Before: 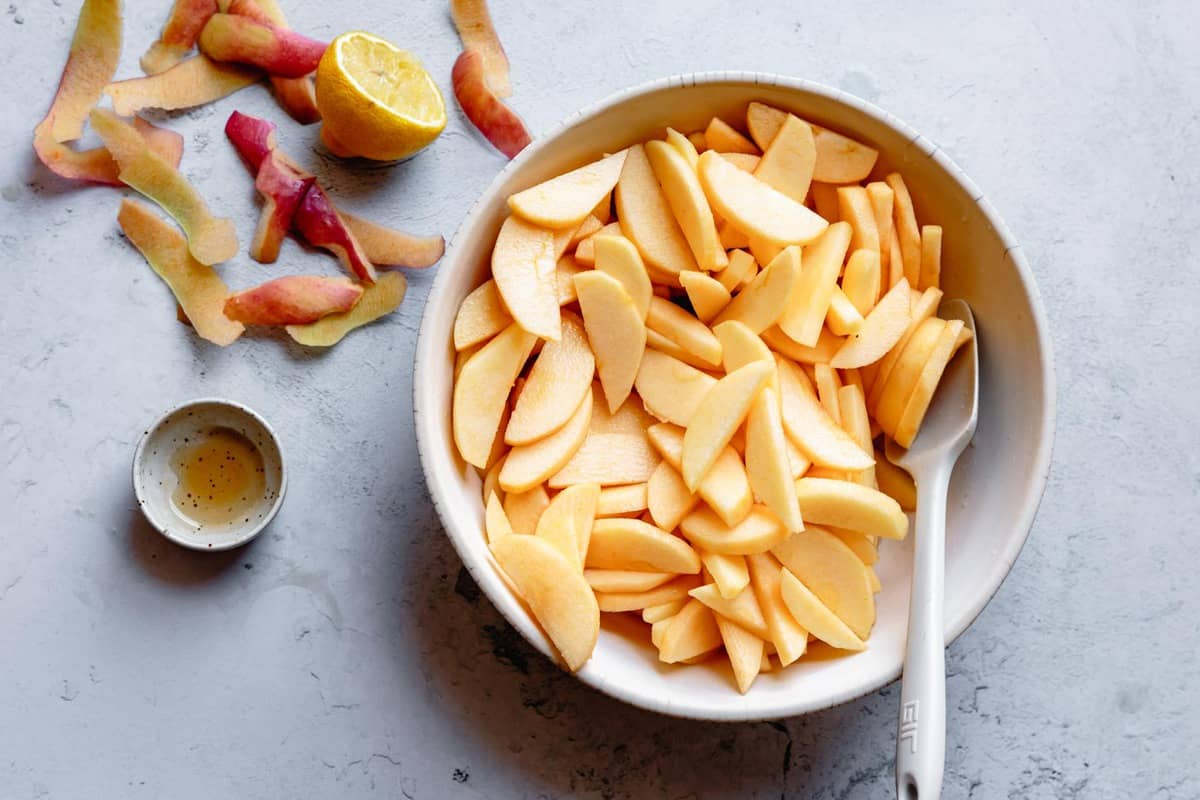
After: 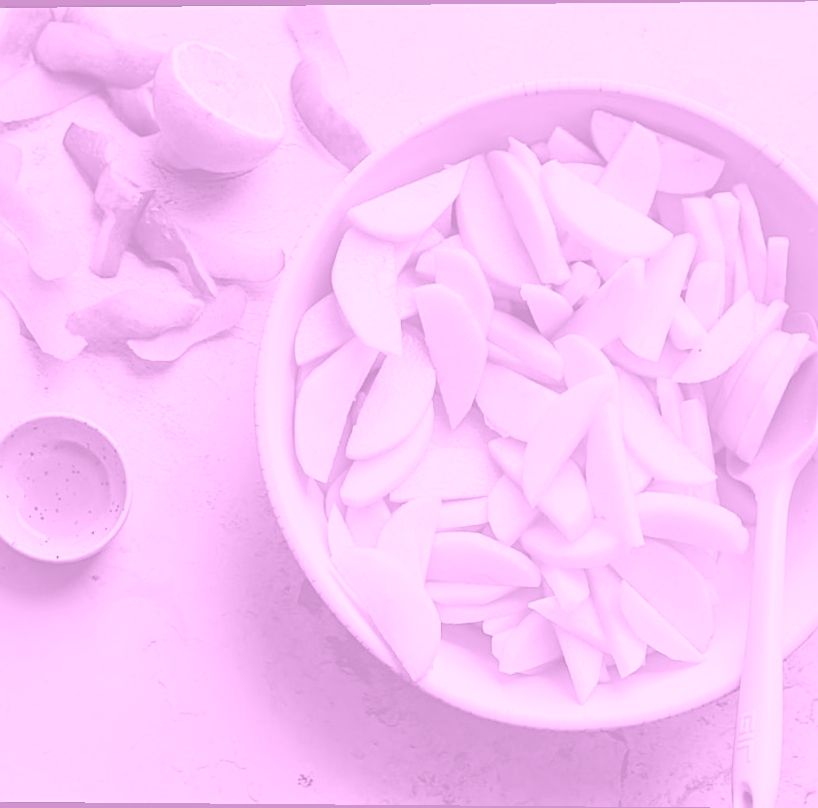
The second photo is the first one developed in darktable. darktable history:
sharpen: on, module defaults
crop and rotate: left 13.537%, right 19.796%
colorize: hue 331.2°, saturation 75%, source mix 30.28%, lightness 70.52%, version 1
shadows and highlights: shadows 32.83, highlights -47.7, soften with gaussian
rotate and perspective: lens shift (vertical) 0.048, lens shift (horizontal) -0.024, automatic cropping off
